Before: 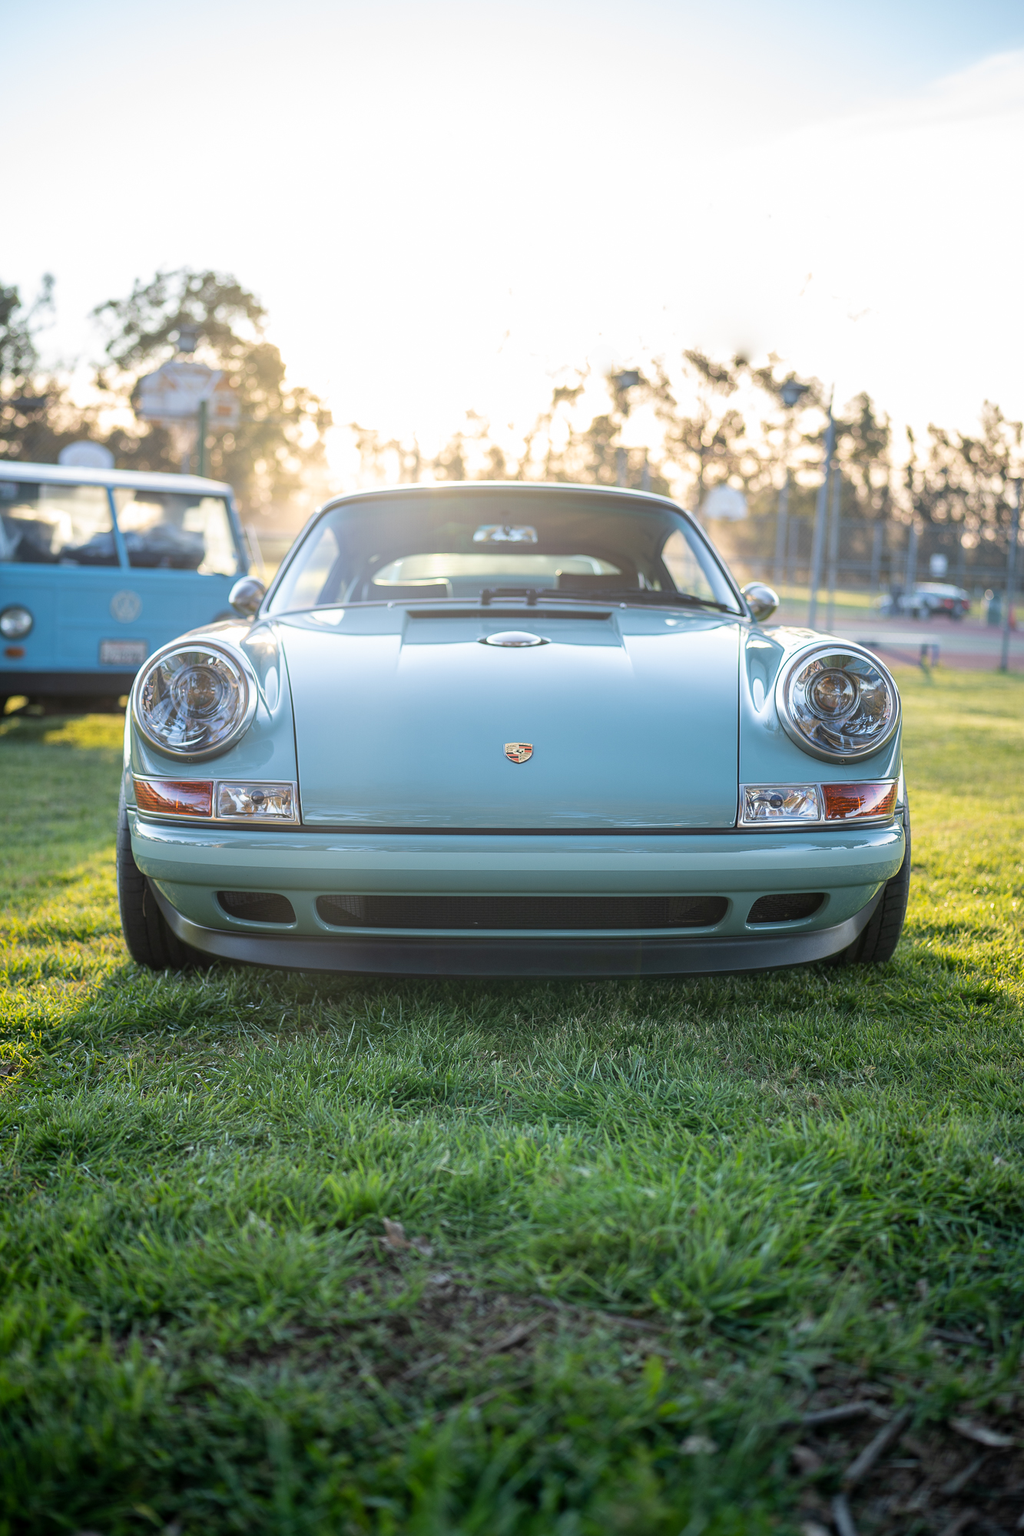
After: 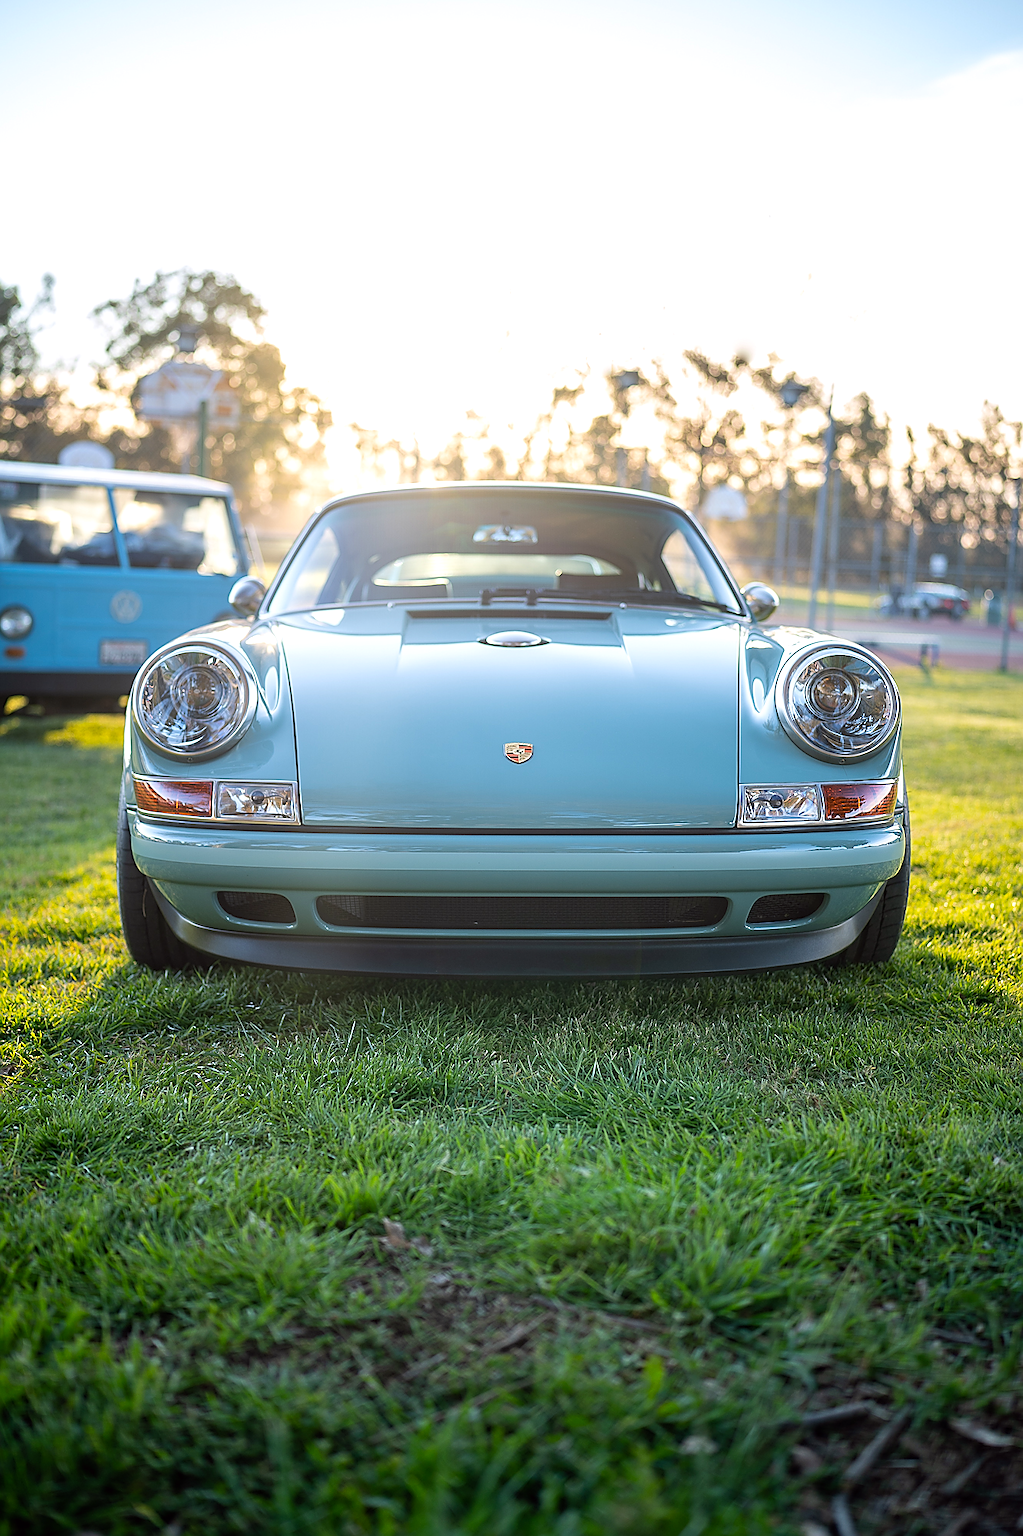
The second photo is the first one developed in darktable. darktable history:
sharpen: radius 1.4, amount 1.25, threshold 0.7
color balance: lift [1, 1, 0.999, 1.001], gamma [1, 1.003, 1.005, 0.995], gain [1, 0.992, 0.988, 1.012], contrast 5%, output saturation 110%
